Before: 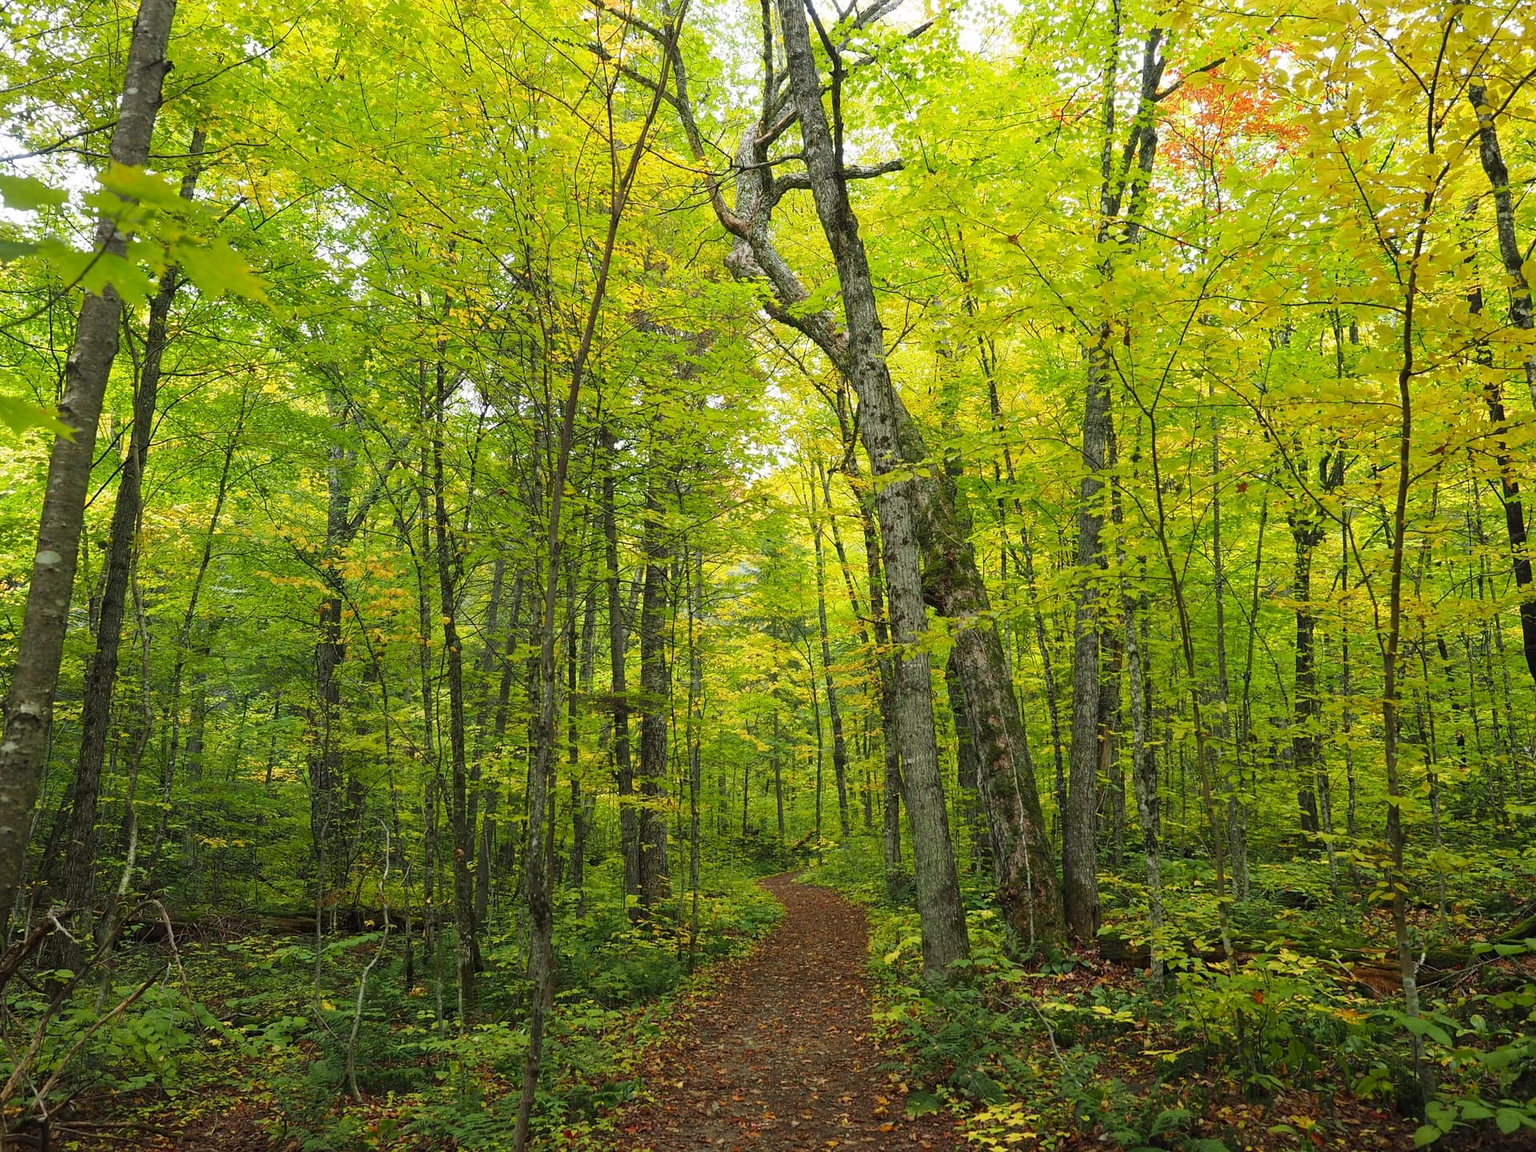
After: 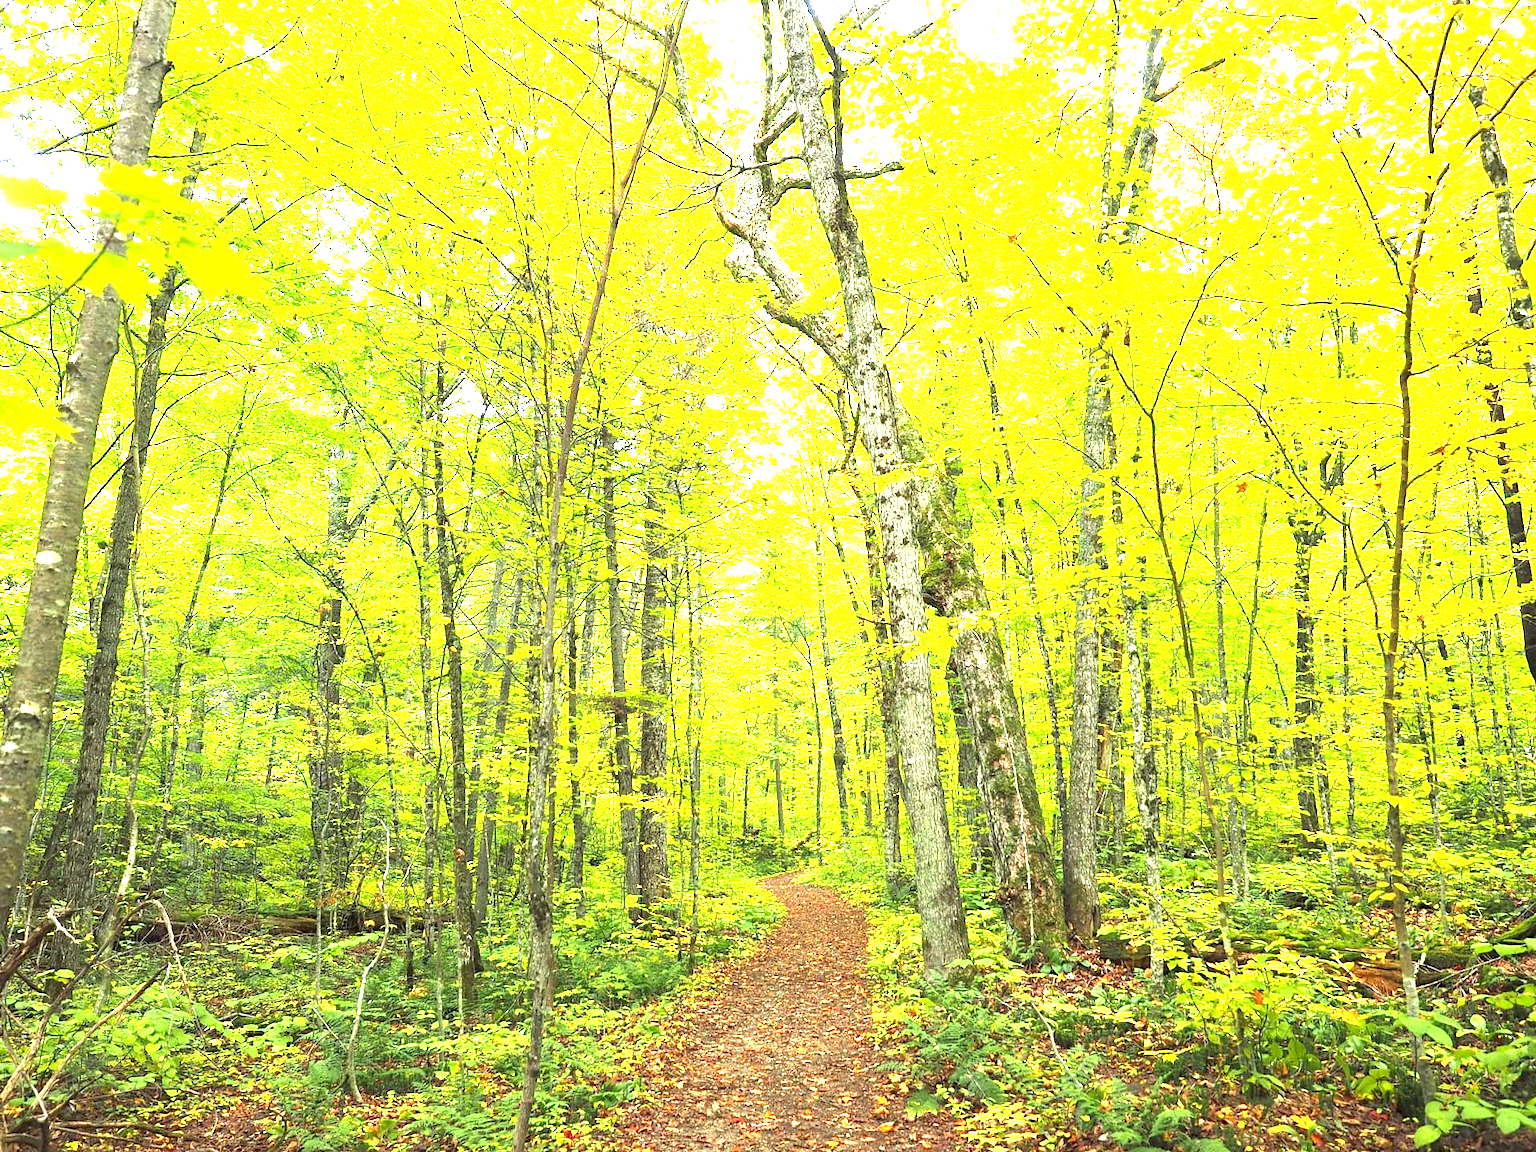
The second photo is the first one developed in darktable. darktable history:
exposure: black level correction 0.001, exposure 2.622 EV, compensate highlight preservation false
